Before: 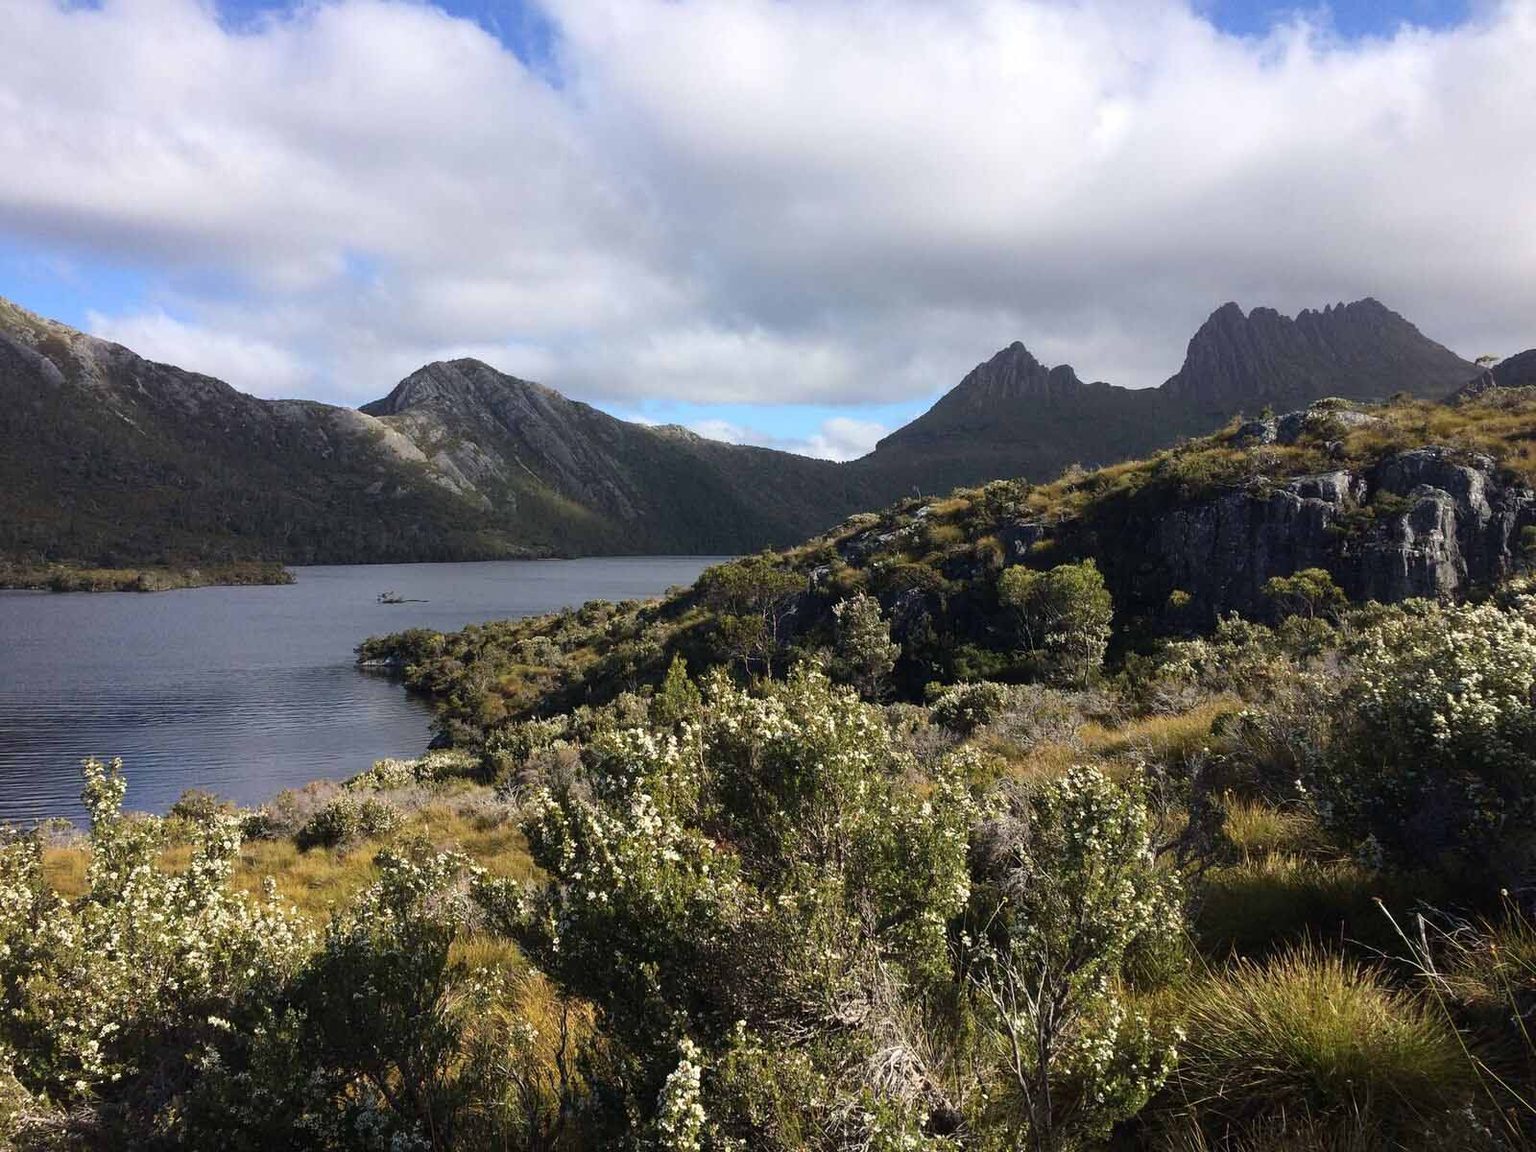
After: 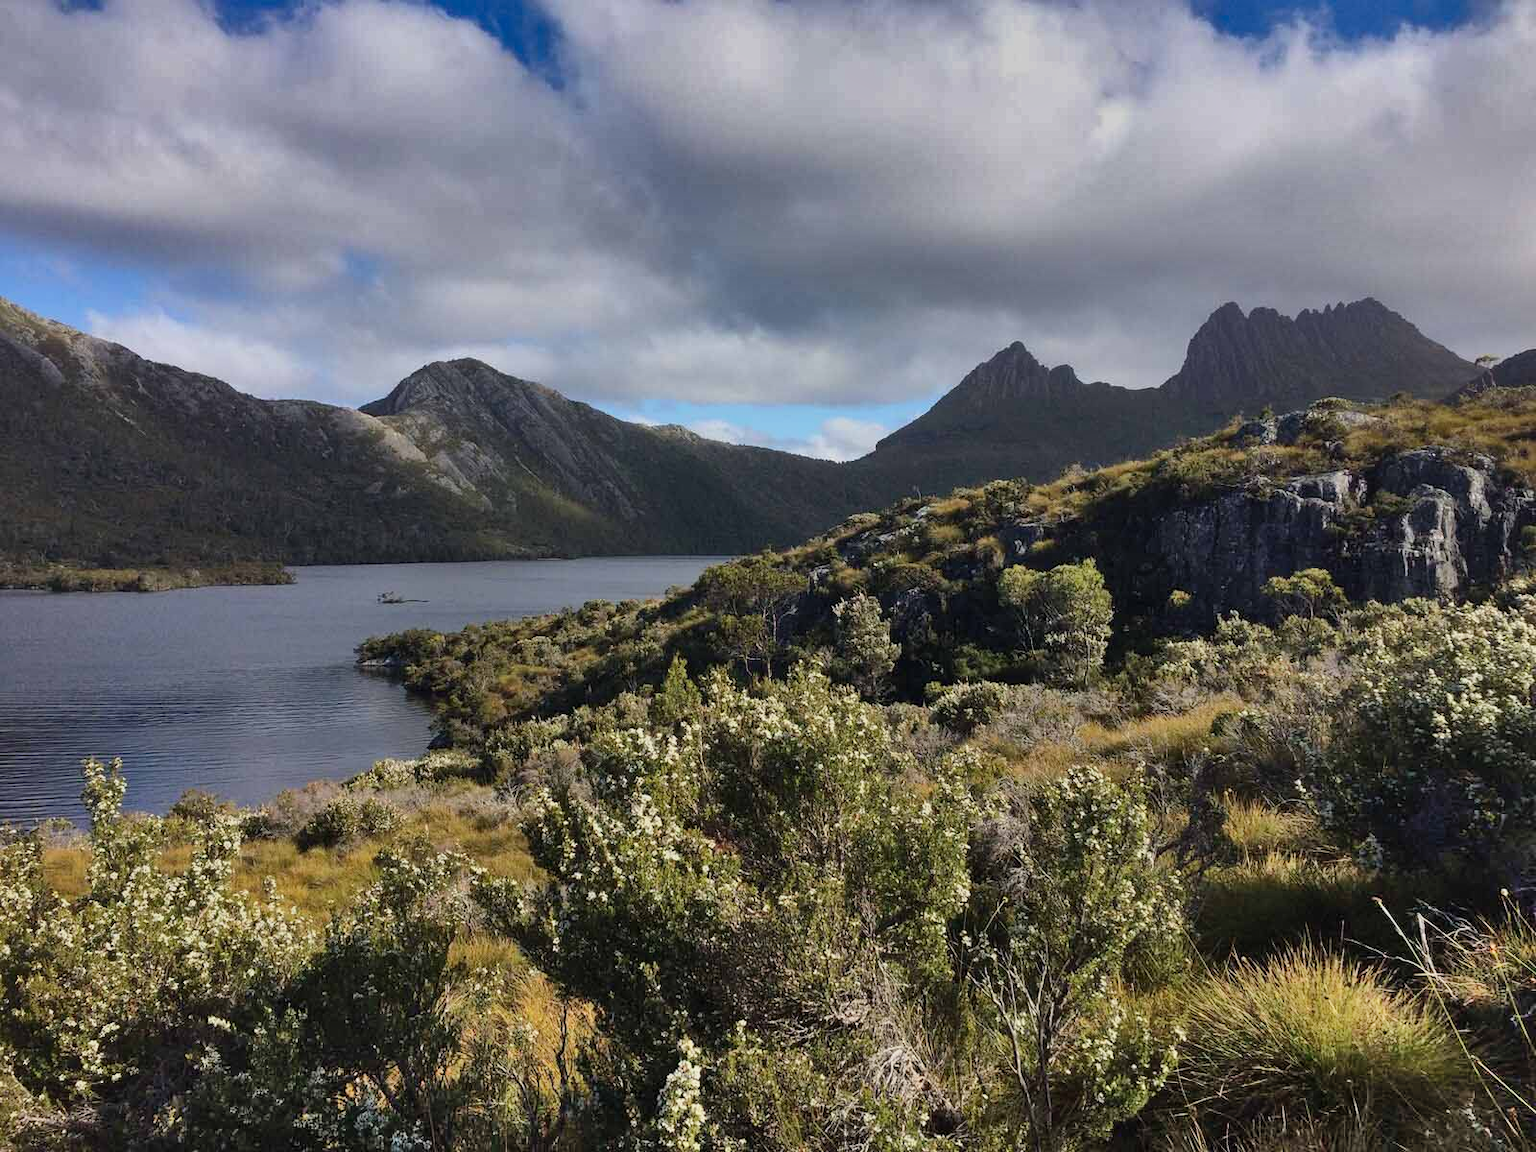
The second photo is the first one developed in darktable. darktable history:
shadows and highlights: shadows 79.21, white point adjustment -8.93, highlights -61.17, soften with gaussian
